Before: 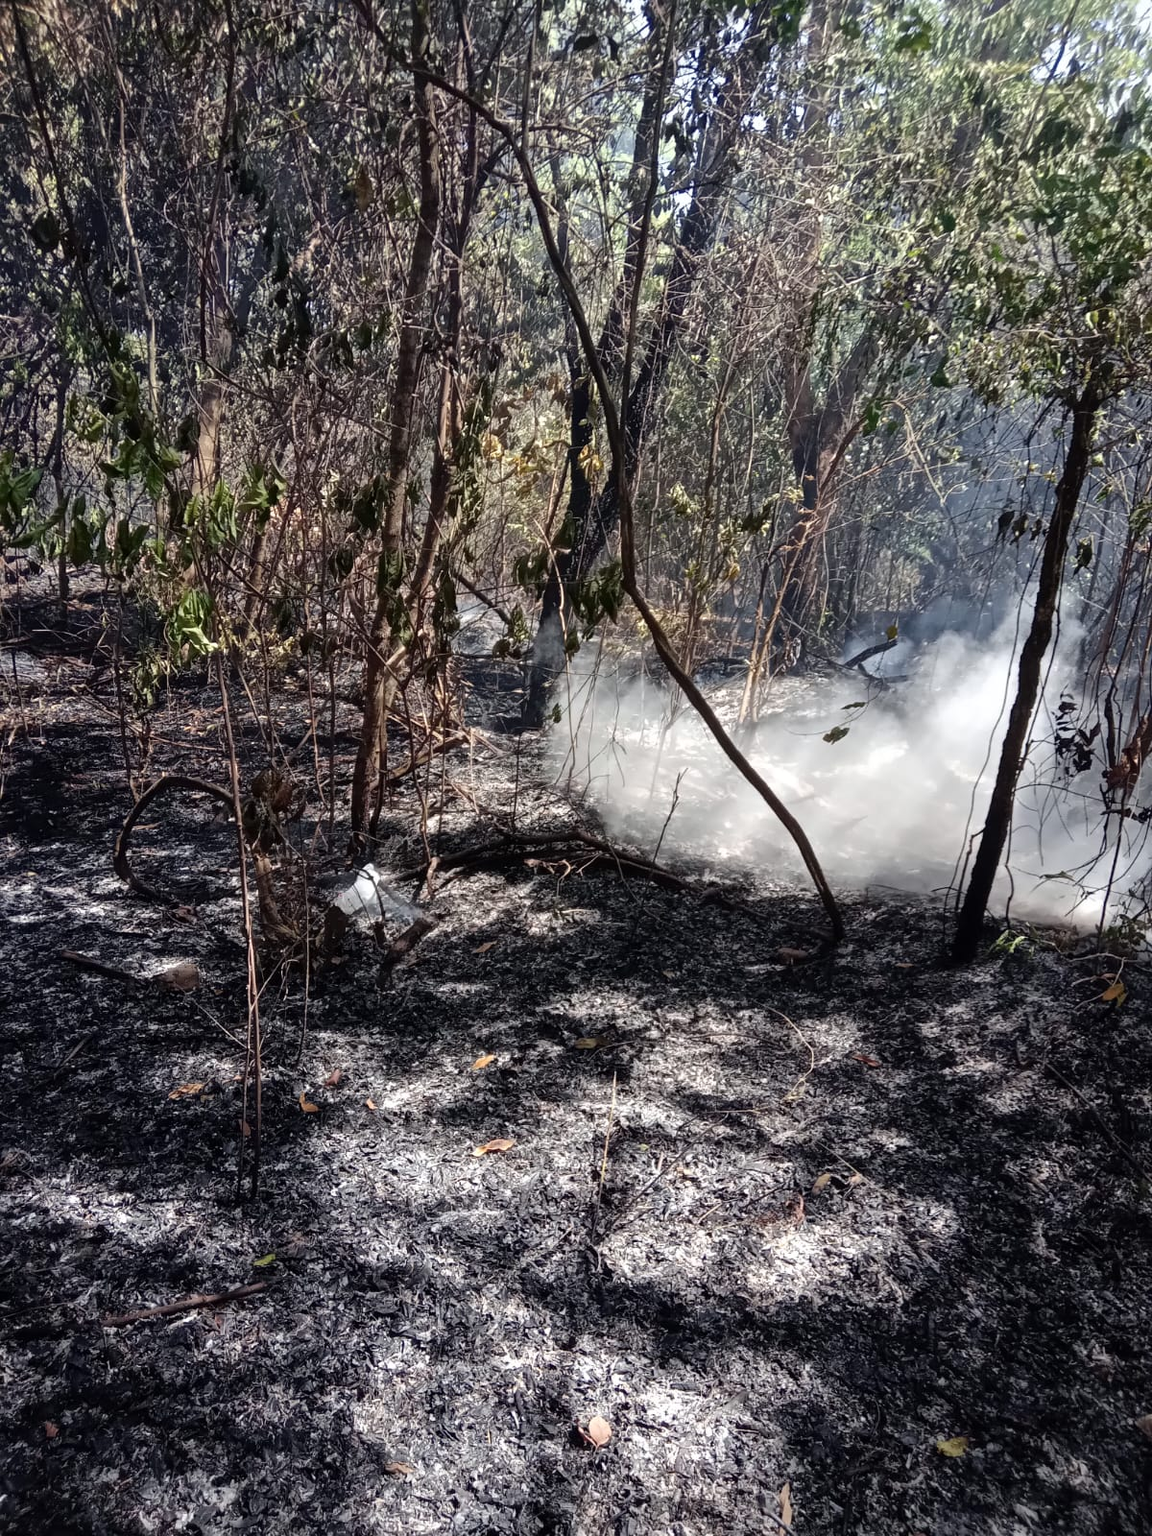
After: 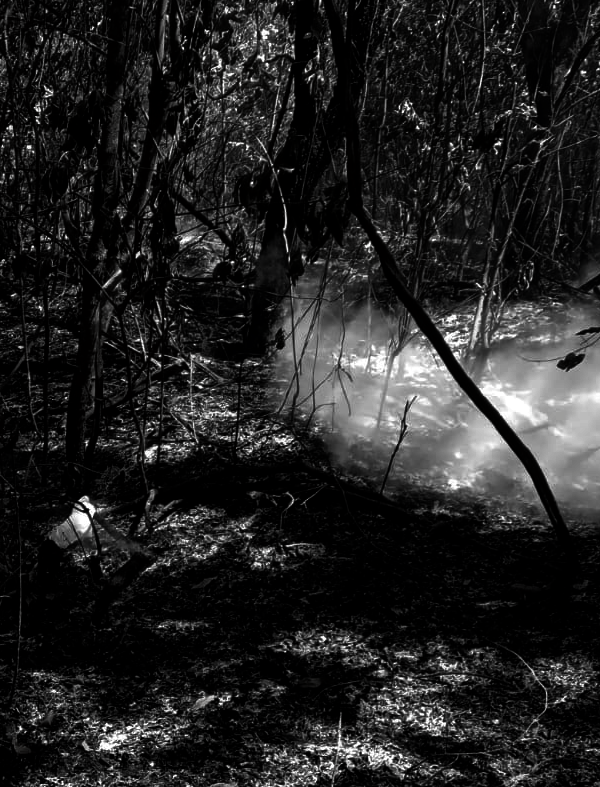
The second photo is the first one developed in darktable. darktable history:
crop: left 25.009%, top 25.271%, right 24.963%, bottom 25.511%
tone equalizer: edges refinement/feathering 500, mask exposure compensation -1.24 EV, preserve details no
contrast brightness saturation: contrast 0.023, brightness -0.985, saturation -0.98
